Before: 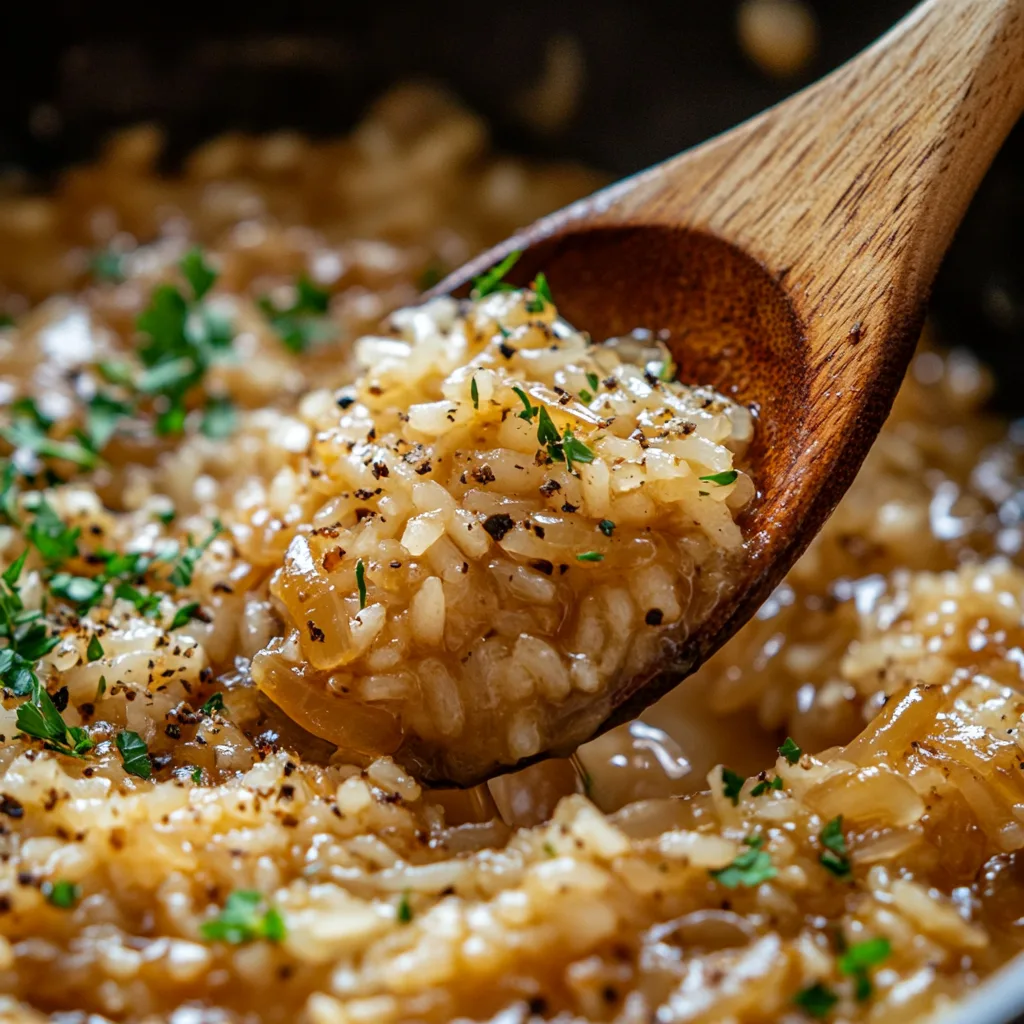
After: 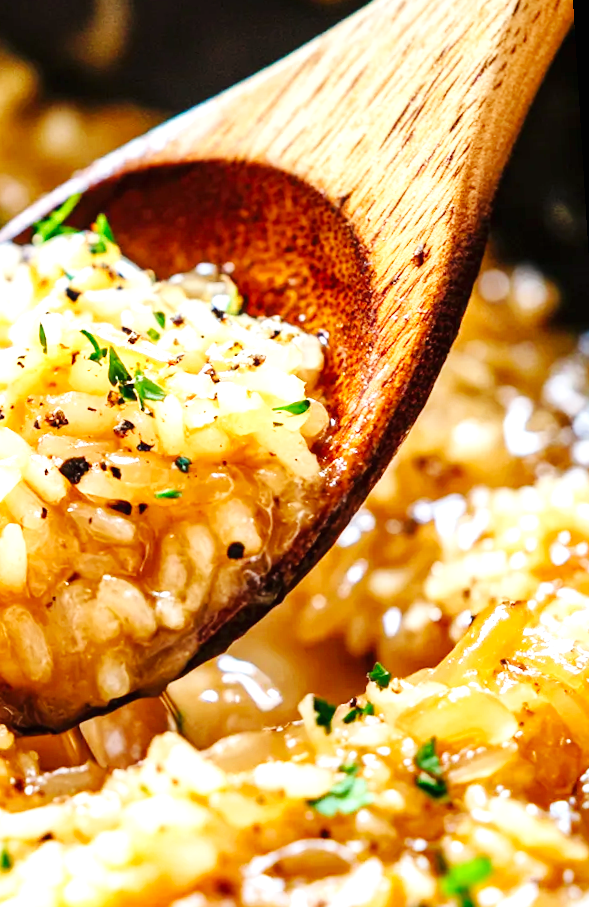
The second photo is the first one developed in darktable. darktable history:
rotate and perspective: rotation -3.52°, crop left 0.036, crop right 0.964, crop top 0.081, crop bottom 0.919
crop: left 41.402%
exposure: black level correction 0, exposure 1.45 EV, compensate exposure bias true, compensate highlight preservation false
base curve: curves: ch0 [(0, 0) (0.032, 0.025) (0.121, 0.166) (0.206, 0.329) (0.605, 0.79) (1, 1)], preserve colors none
